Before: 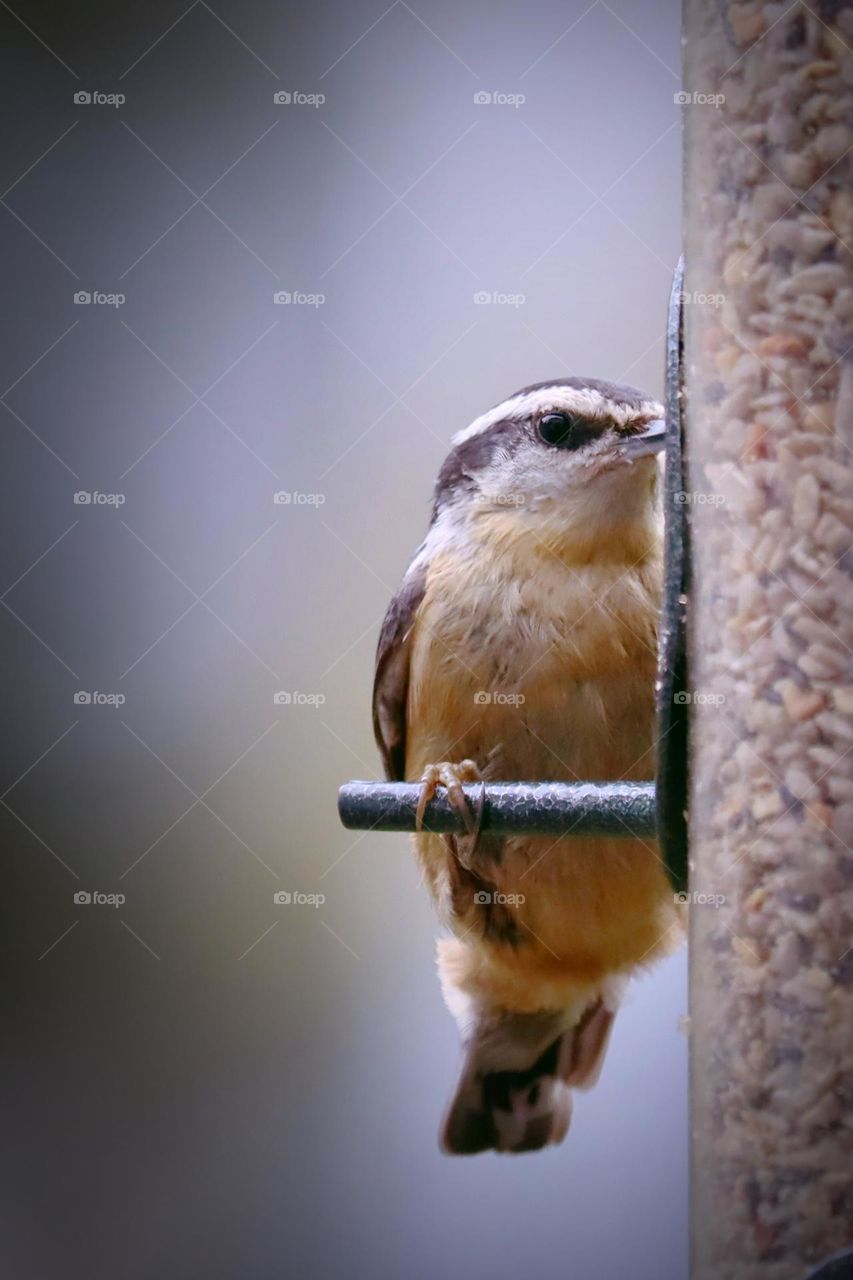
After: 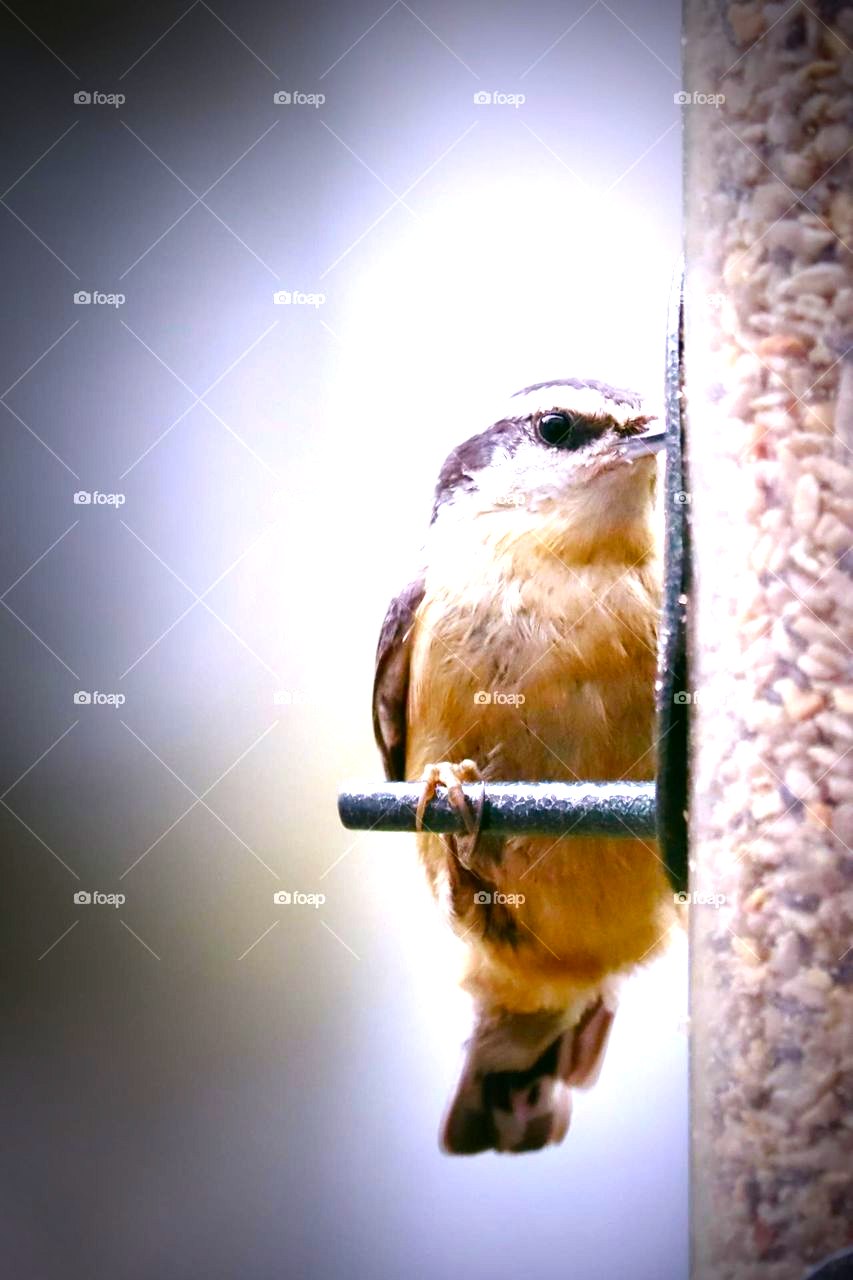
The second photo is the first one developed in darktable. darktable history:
color balance rgb: shadows lift › luminance -20%, power › hue 72.24°, highlights gain › luminance 15%, global offset › hue 171.6°, perceptual saturation grading › global saturation 14.09%, perceptual saturation grading › highlights -25%, perceptual saturation grading › shadows 25%, global vibrance 25%, contrast 10%
exposure: exposure 1 EV, compensate highlight preservation false
vignetting: brightness -0.629, saturation -0.007, center (-0.028, 0.239)
